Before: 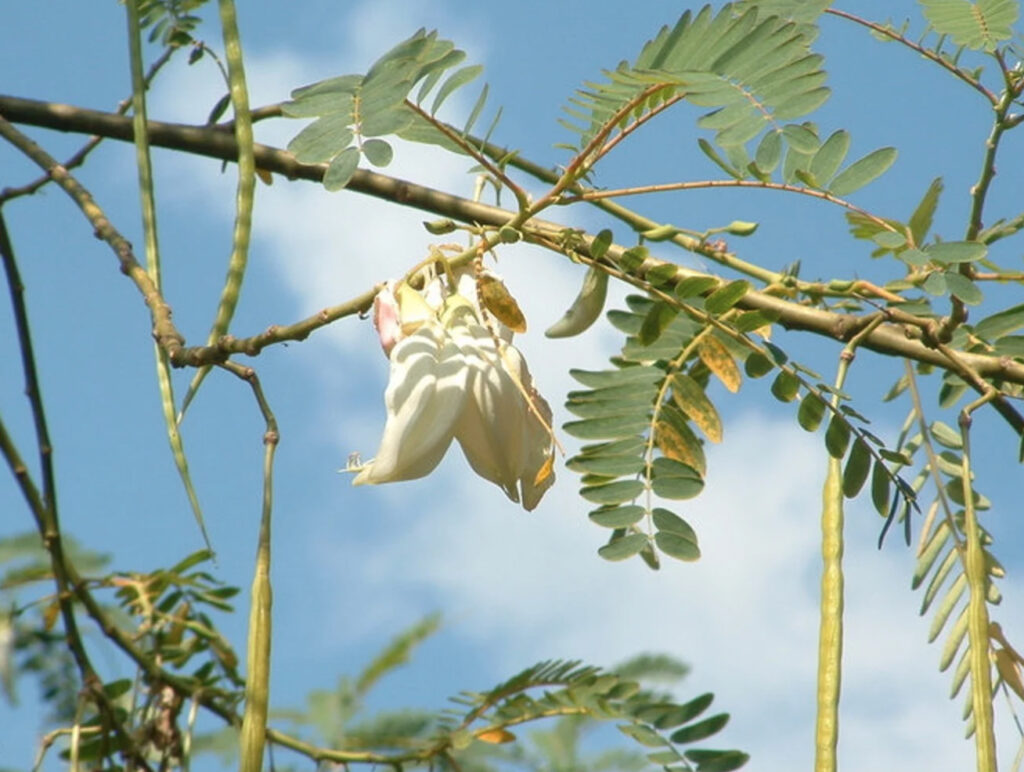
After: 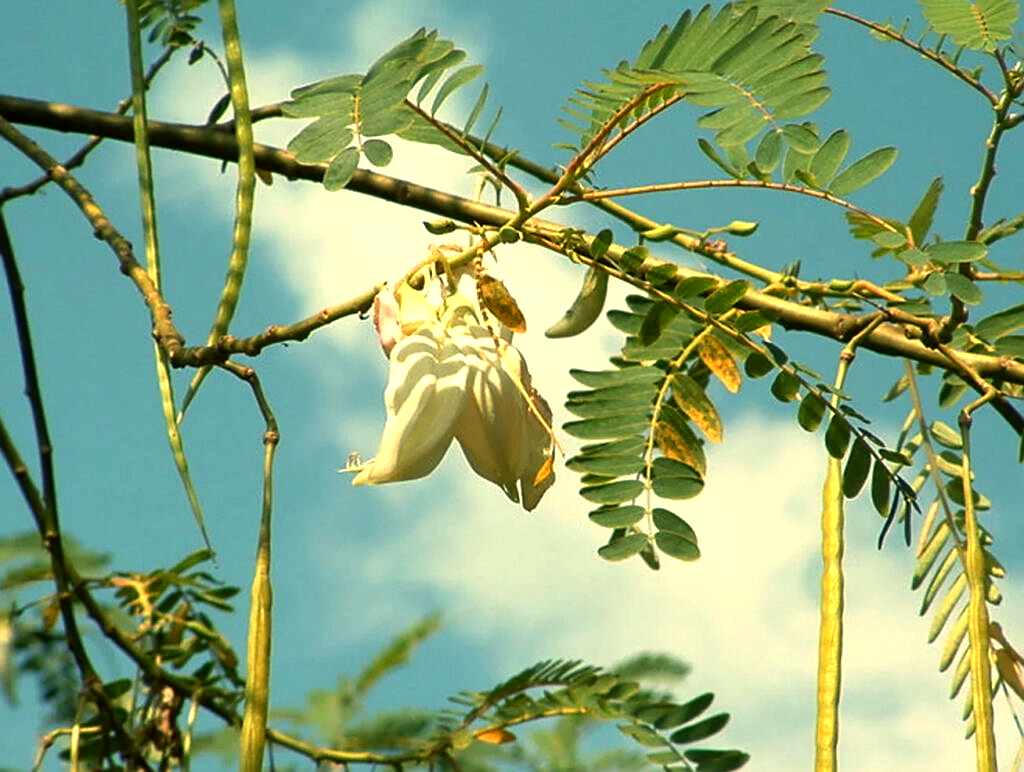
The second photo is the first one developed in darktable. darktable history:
sharpen: on, module defaults
color balance: mode lift, gamma, gain (sRGB), lift [1.014, 0.966, 0.918, 0.87], gamma [0.86, 0.734, 0.918, 0.976], gain [1.063, 1.13, 1.063, 0.86]
